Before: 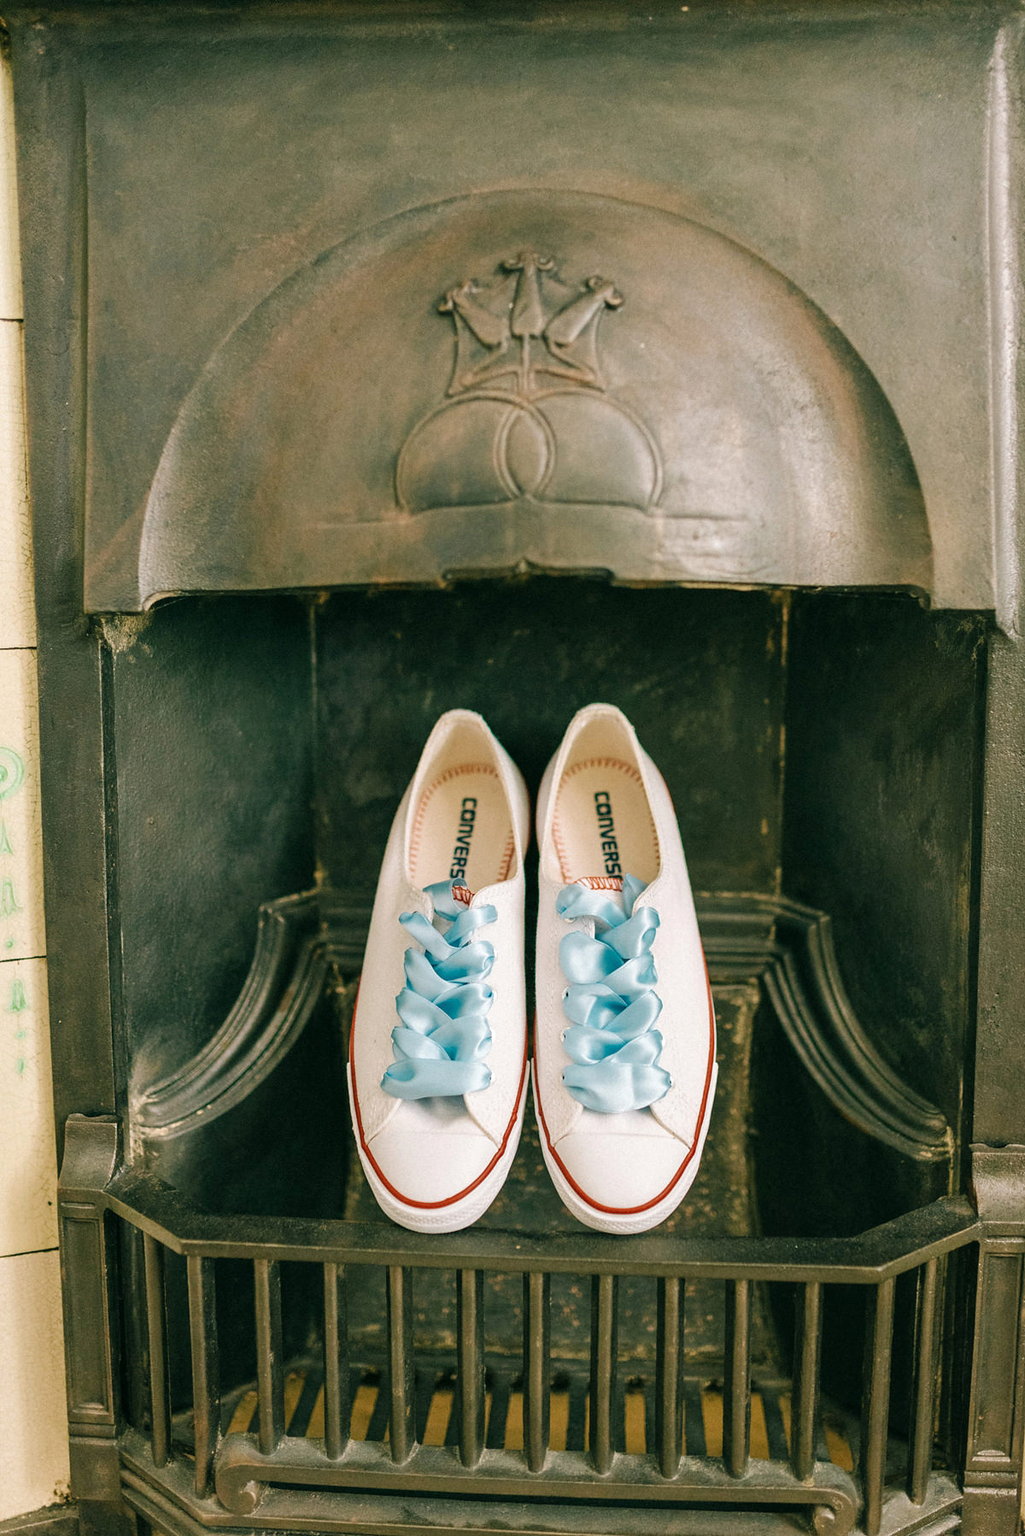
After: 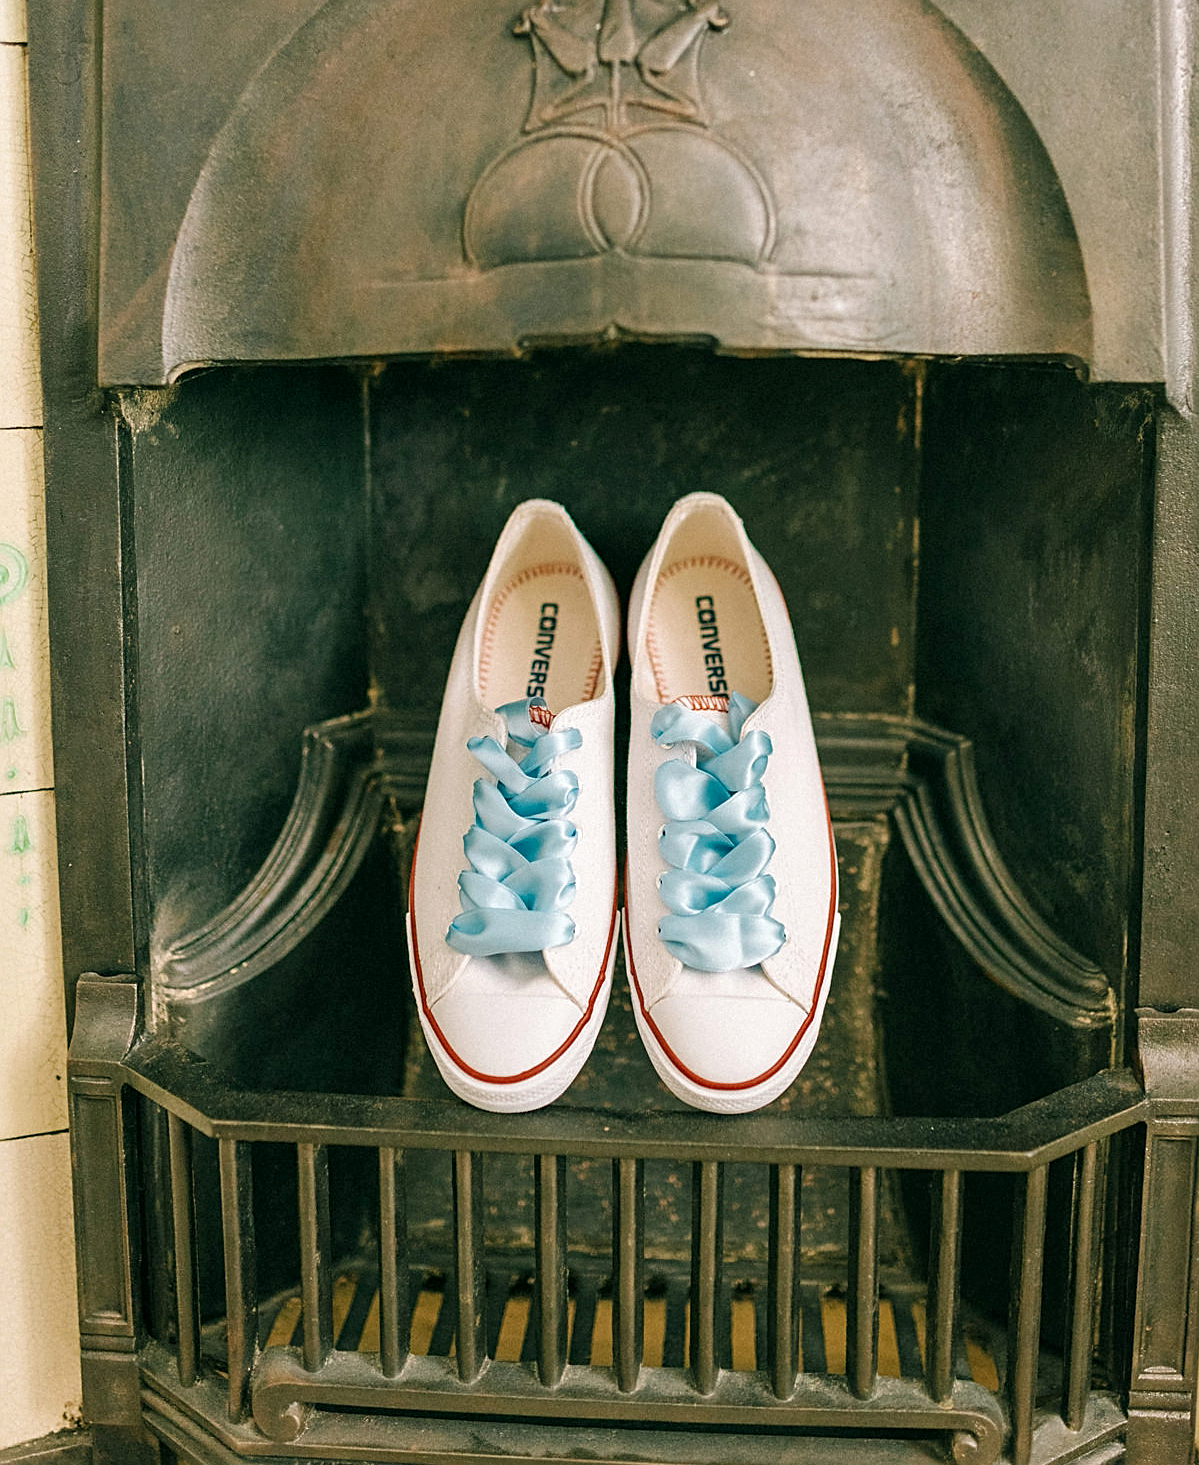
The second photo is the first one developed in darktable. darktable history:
sharpen: radius 2.167, amount 0.381, threshold 0
local contrast: mode bilateral grid, contrast 100, coarseness 100, detail 108%, midtone range 0.2
crop and rotate: top 18.507%
